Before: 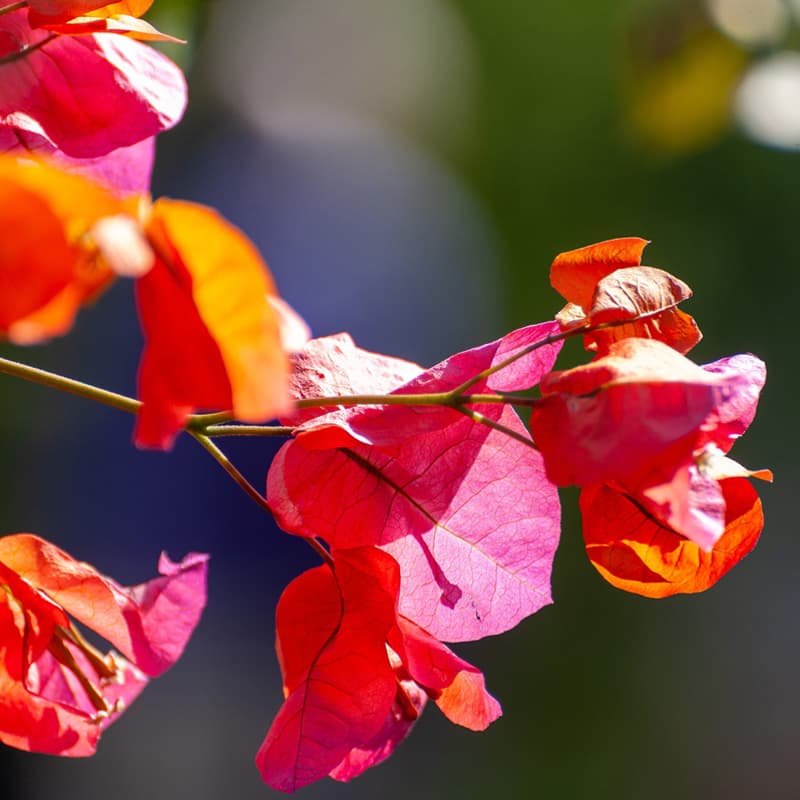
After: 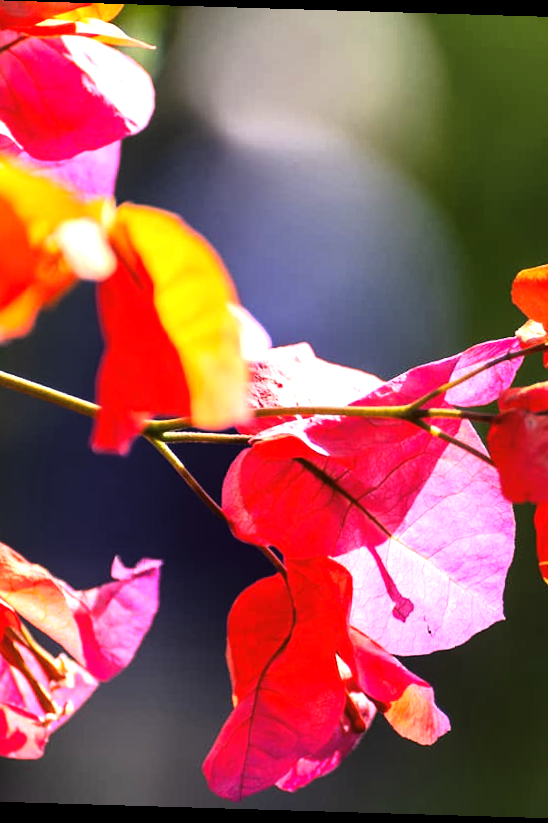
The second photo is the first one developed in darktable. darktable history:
exposure: exposure 1 EV, compensate highlight preservation false
rotate and perspective: rotation 1.72°, automatic cropping off
tone curve: curves: ch0 [(0, 0) (0.042, 0.01) (0.223, 0.123) (0.59, 0.574) (0.802, 0.868) (1, 1)], color space Lab, linked channels, preserve colors none
crop and rotate: left 6.617%, right 26.717%
